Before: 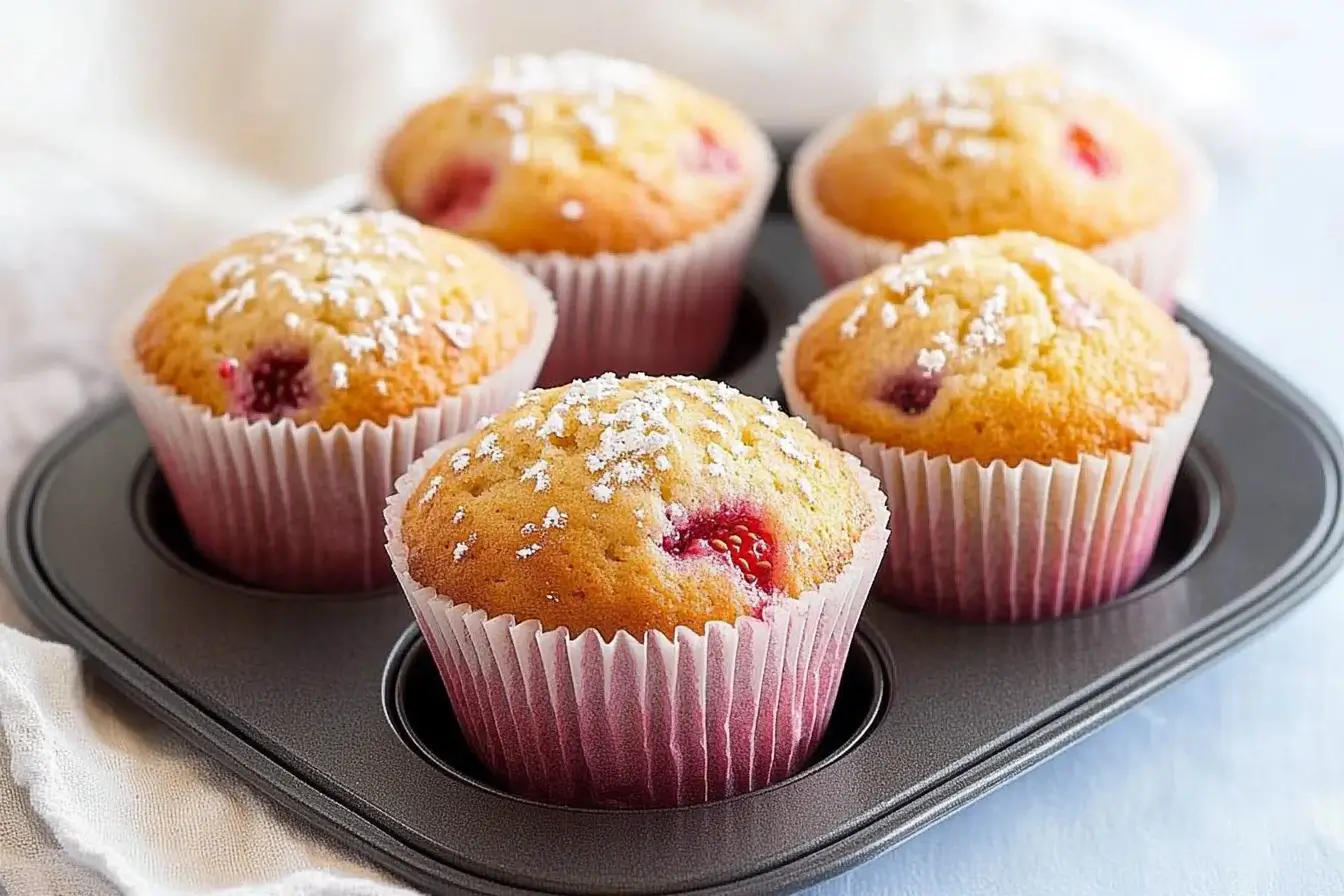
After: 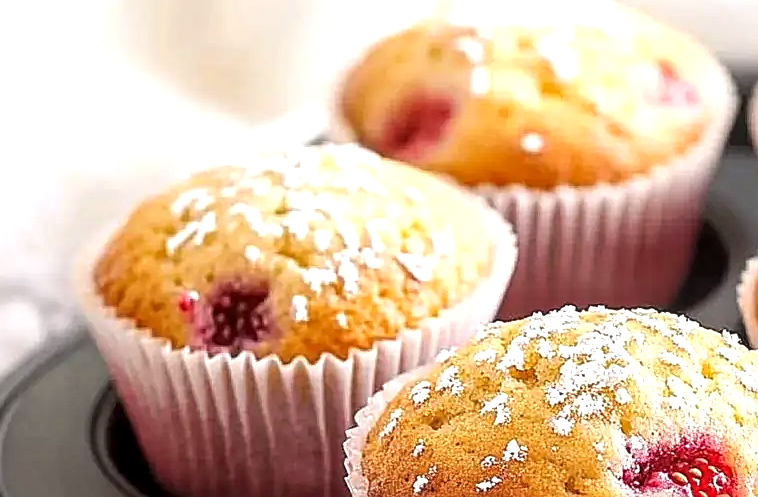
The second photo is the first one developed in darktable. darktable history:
crop and rotate: left 3.04%, top 7.543%, right 40.498%, bottom 36.948%
exposure: exposure 0.523 EV, compensate exposure bias true, compensate highlight preservation false
tone curve: curves: ch0 [(0, 0) (0.003, 0.003) (0.011, 0.011) (0.025, 0.025) (0.044, 0.044) (0.069, 0.068) (0.1, 0.098) (0.136, 0.134) (0.177, 0.175) (0.224, 0.221) (0.277, 0.273) (0.335, 0.331) (0.399, 0.394) (0.468, 0.462) (0.543, 0.543) (0.623, 0.623) (0.709, 0.709) (0.801, 0.801) (0.898, 0.898) (1, 1)], preserve colors none
sharpen: on, module defaults
local contrast: on, module defaults
contrast brightness saturation: saturation -0.026
